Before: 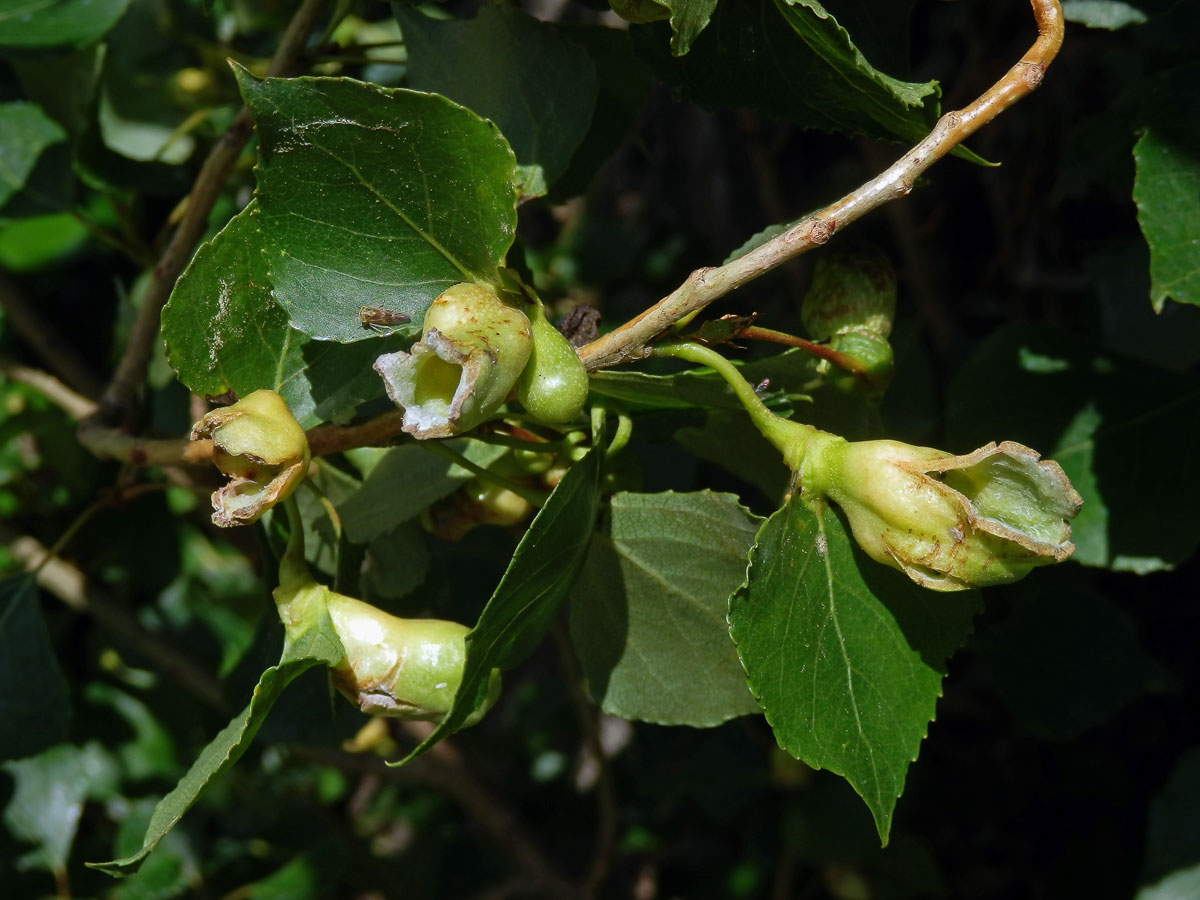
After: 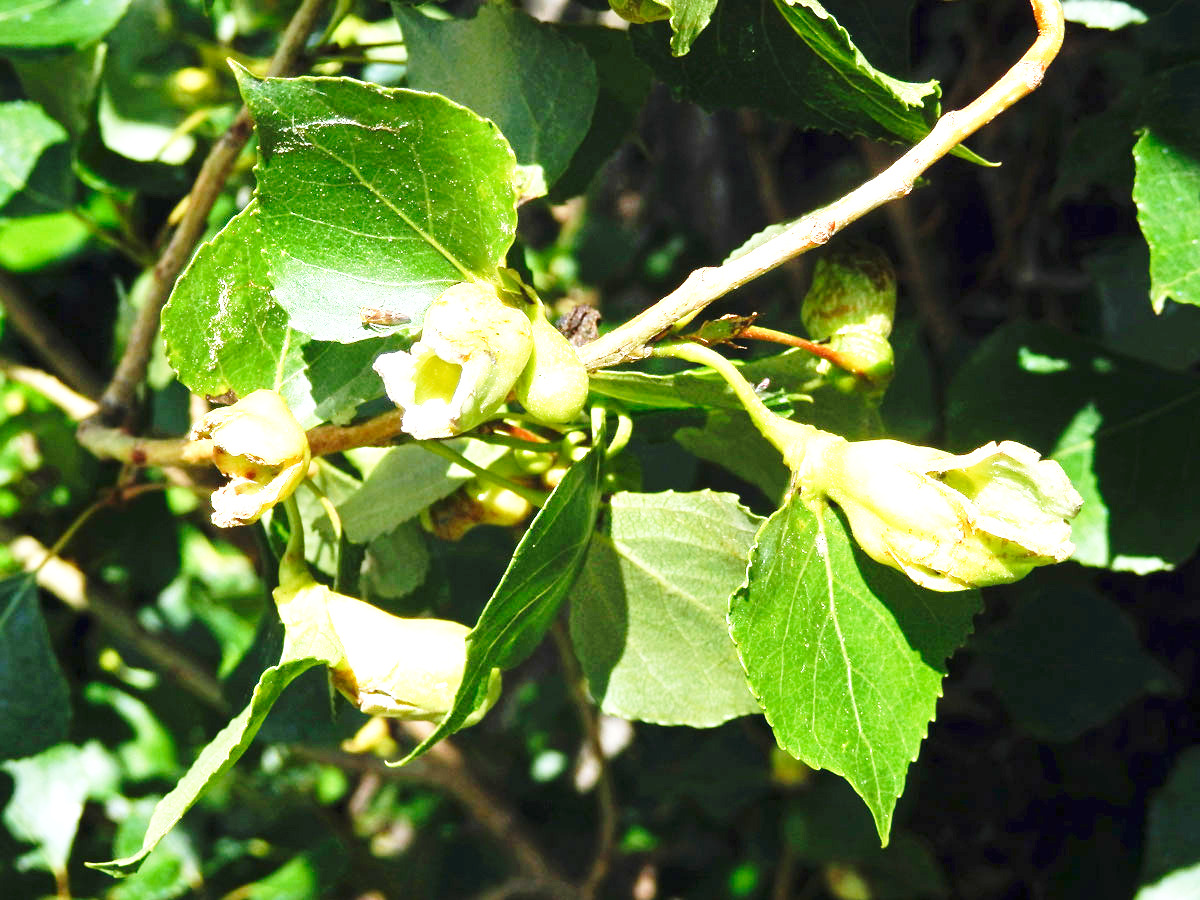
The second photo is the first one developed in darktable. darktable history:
base curve: curves: ch0 [(0, 0) (0.028, 0.03) (0.121, 0.232) (0.46, 0.748) (0.859, 0.968) (1, 1)], preserve colors none
exposure: black level correction 0, exposure 2.117 EV, compensate highlight preservation false
